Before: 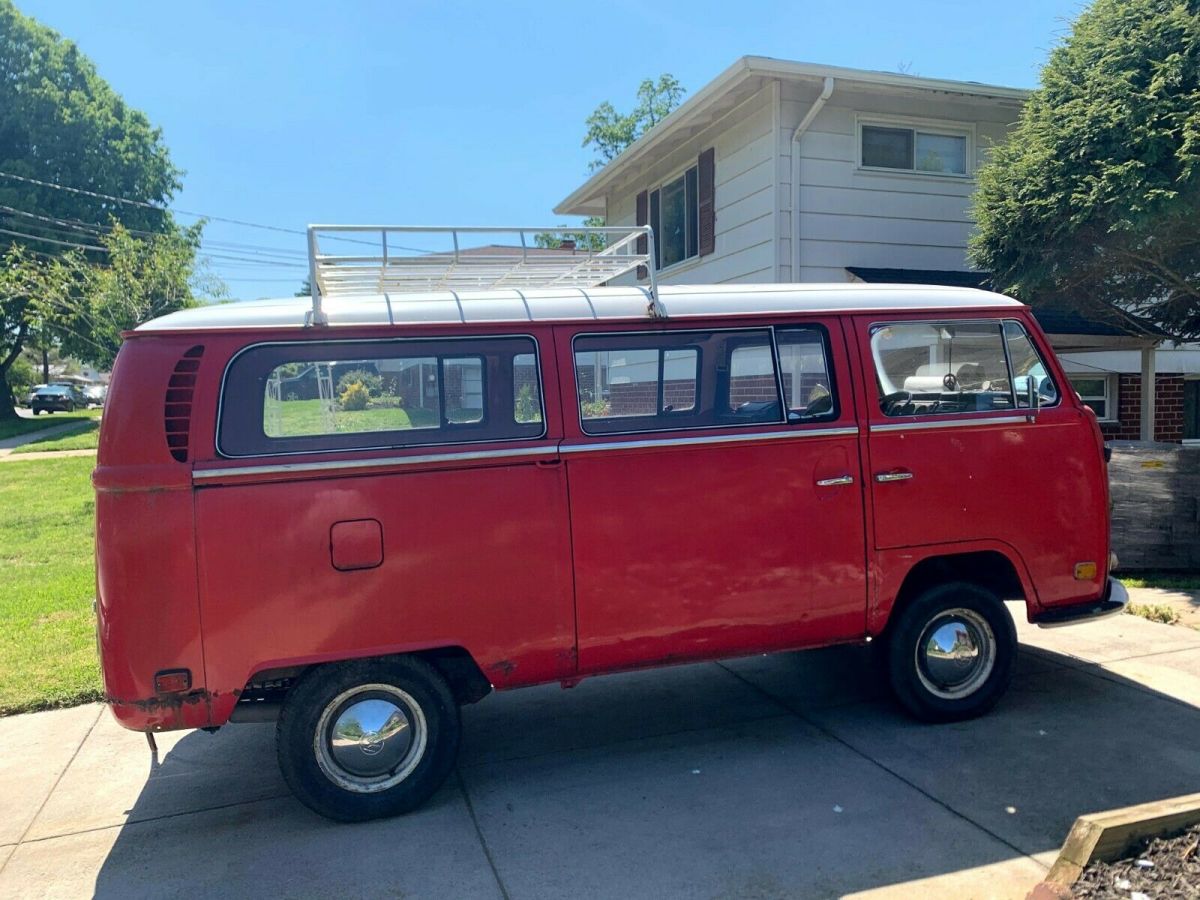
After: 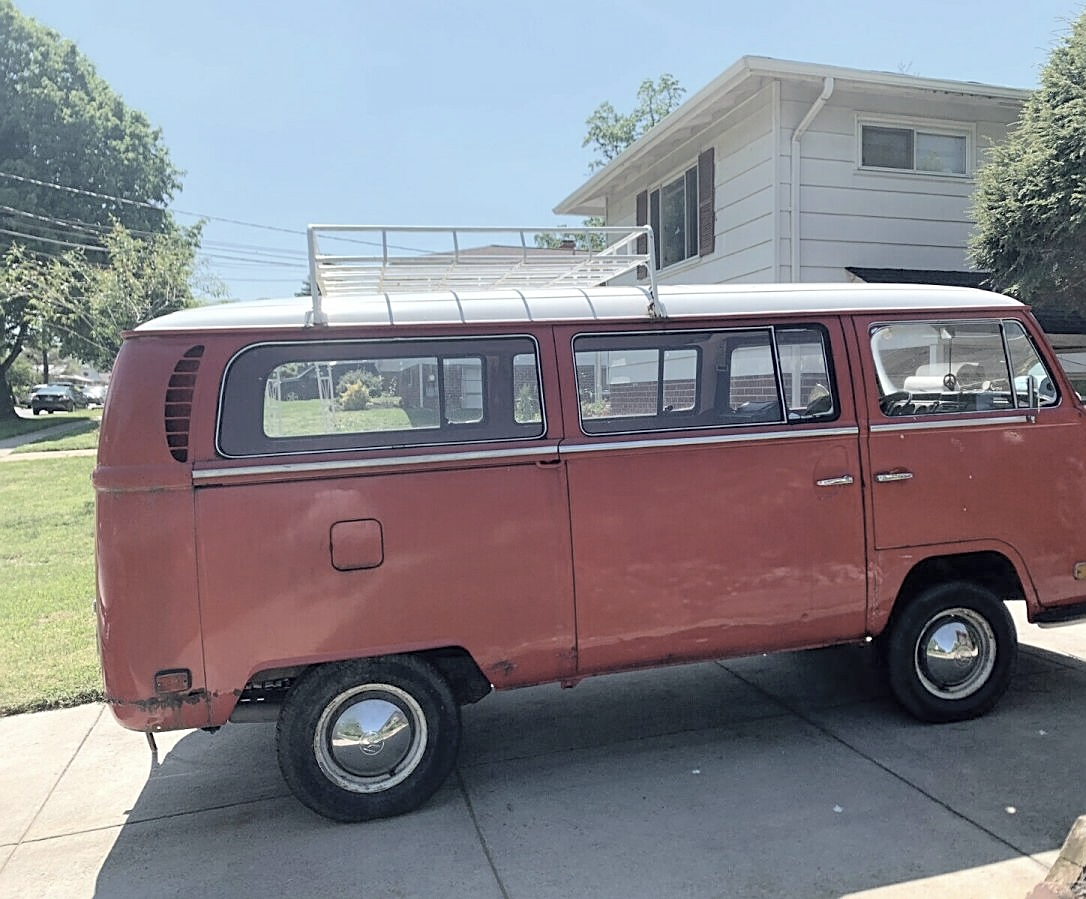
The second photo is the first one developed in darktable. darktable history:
contrast brightness saturation: brightness 0.187, saturation -0.485
crop: right 9.476%, bottom 0.042%
sharpen: on, module defaults
